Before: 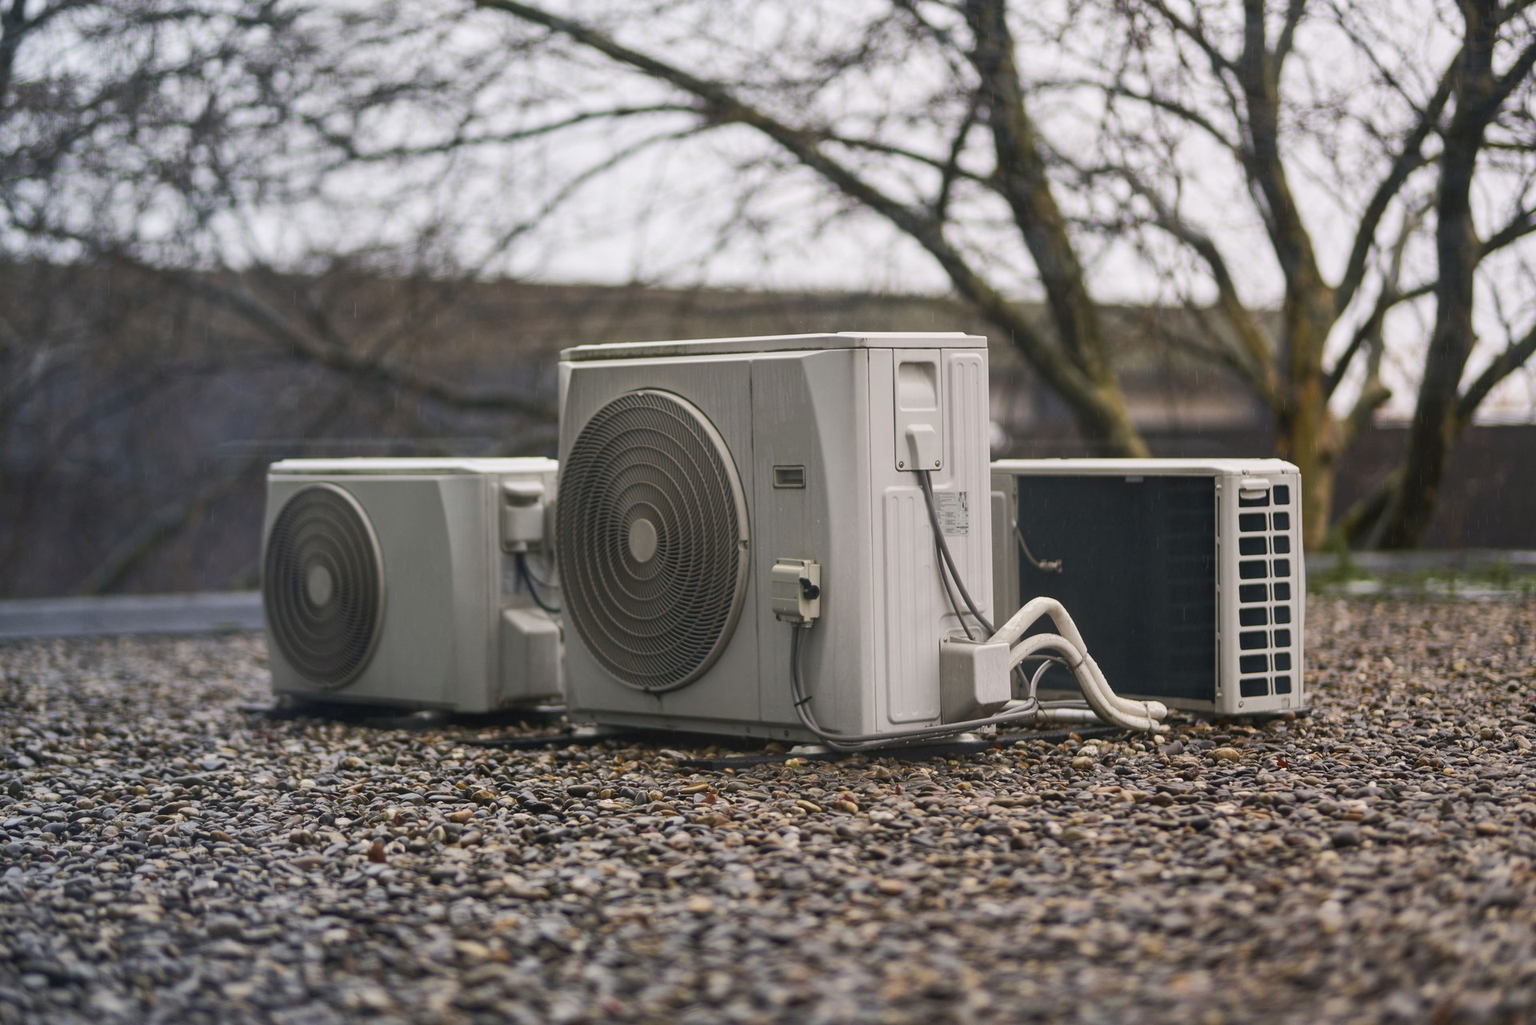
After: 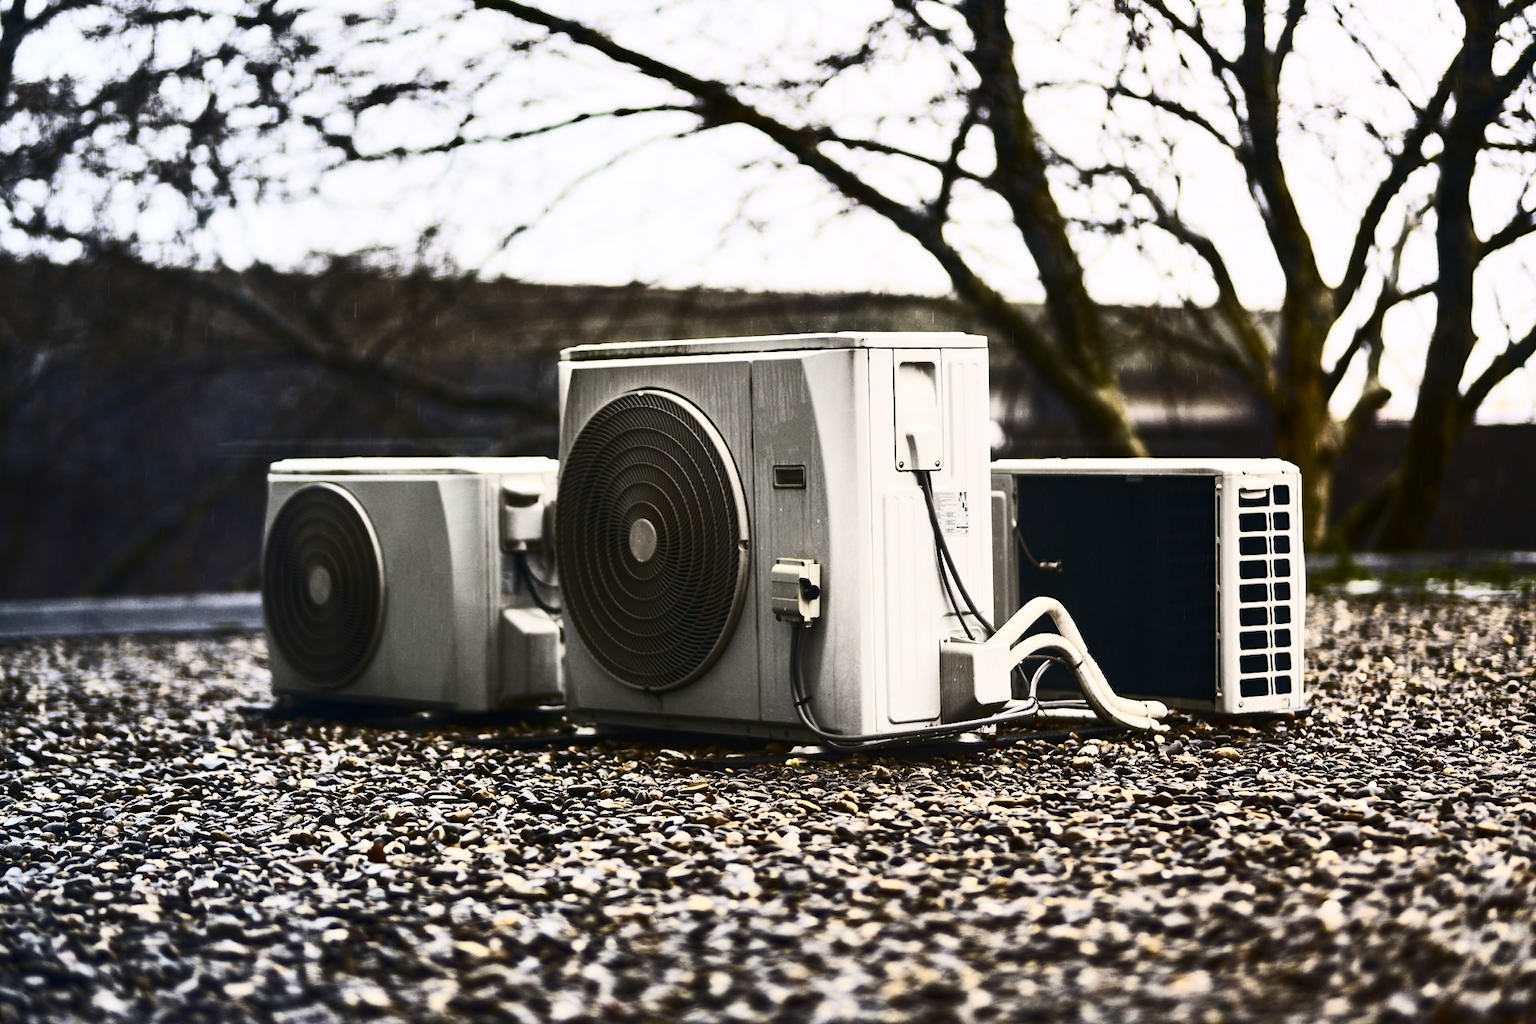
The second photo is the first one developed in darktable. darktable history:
shadows and highlights: shadows 5, soften with gaussian
contrast brightness saturation: contrast 0.93, brightness 0.2
color contrast: green-magenta contrast 0.85, blue-yellow contrast 1.25, unbound 0
